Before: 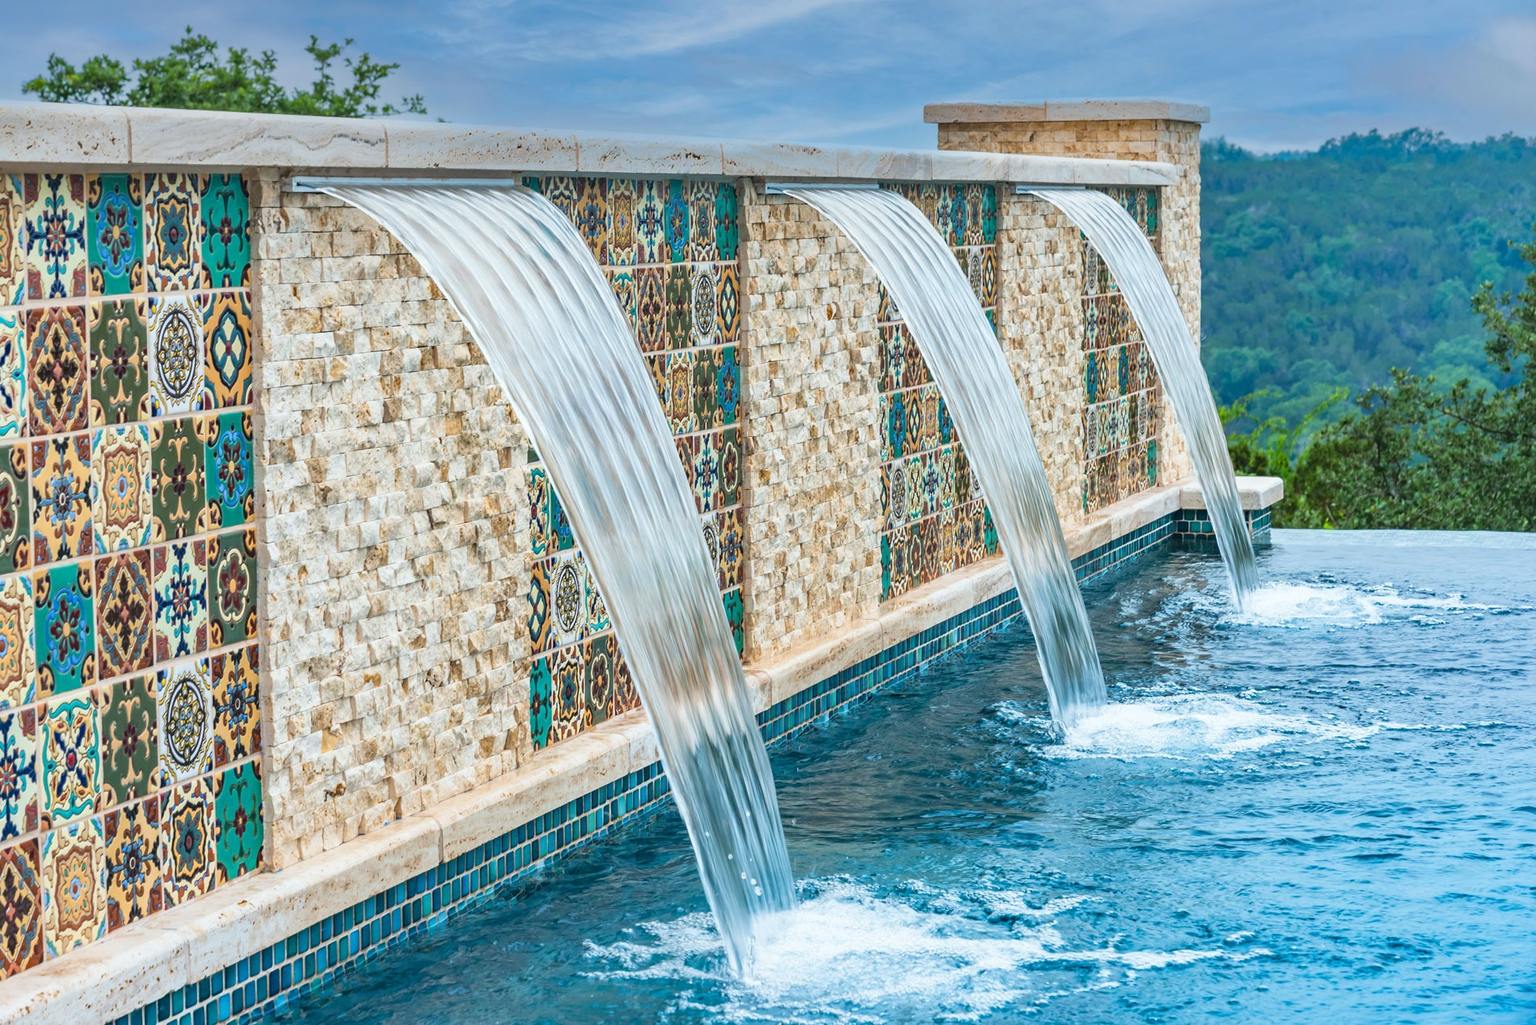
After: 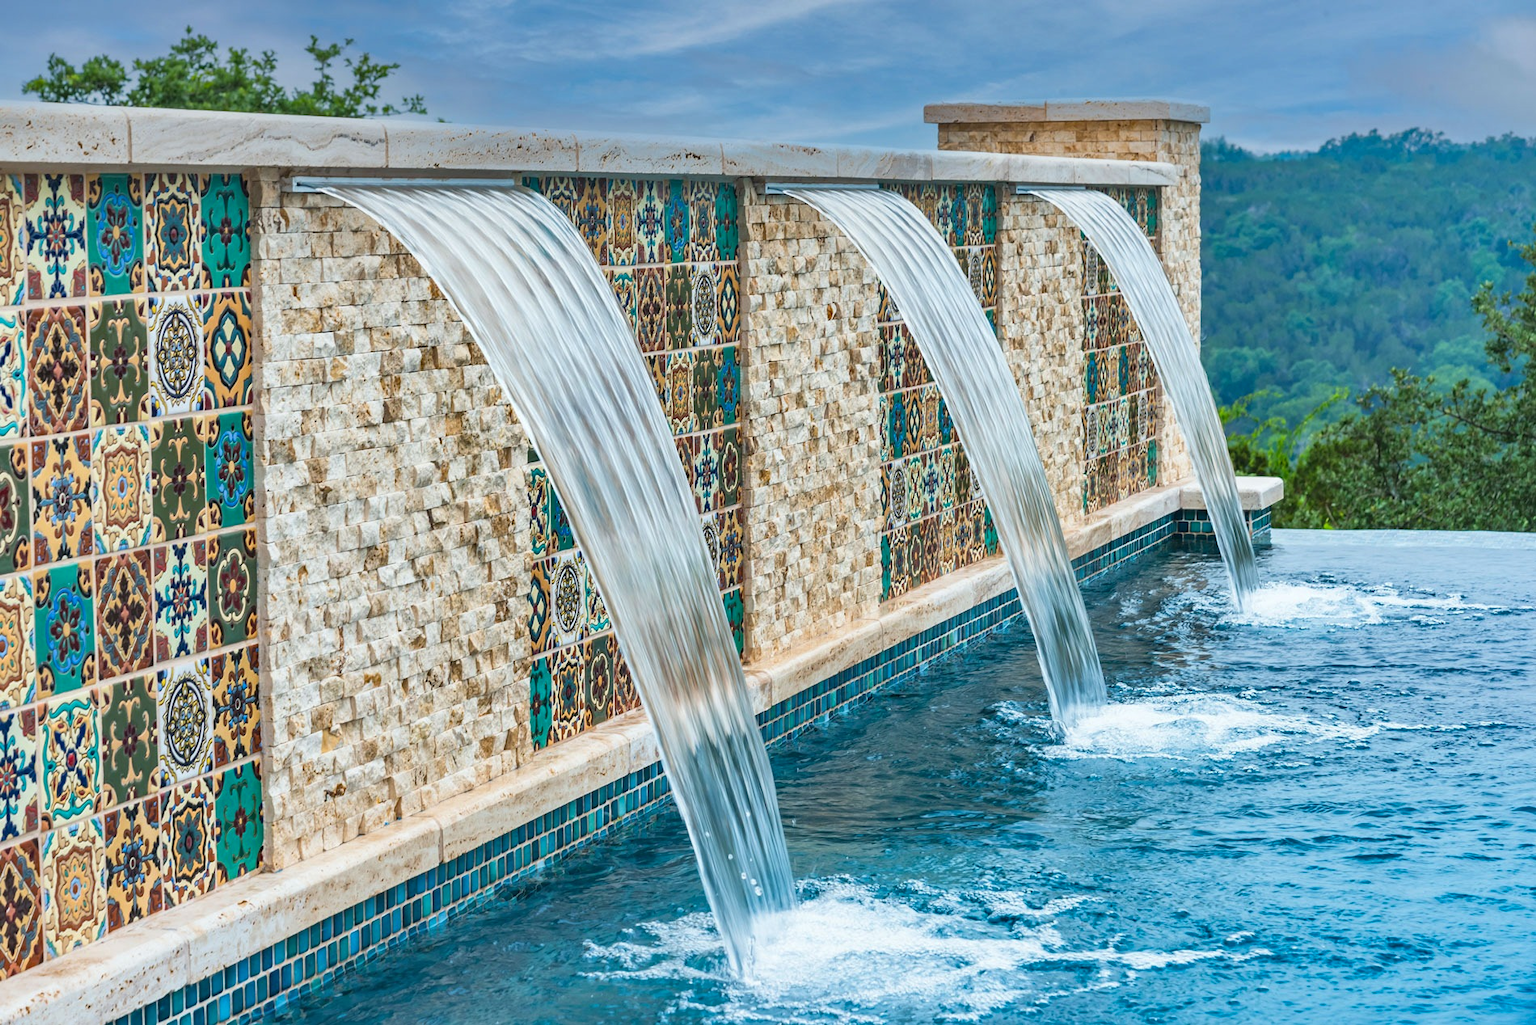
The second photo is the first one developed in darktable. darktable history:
shadows and highlights: radius 133.02, soften with gaussian
